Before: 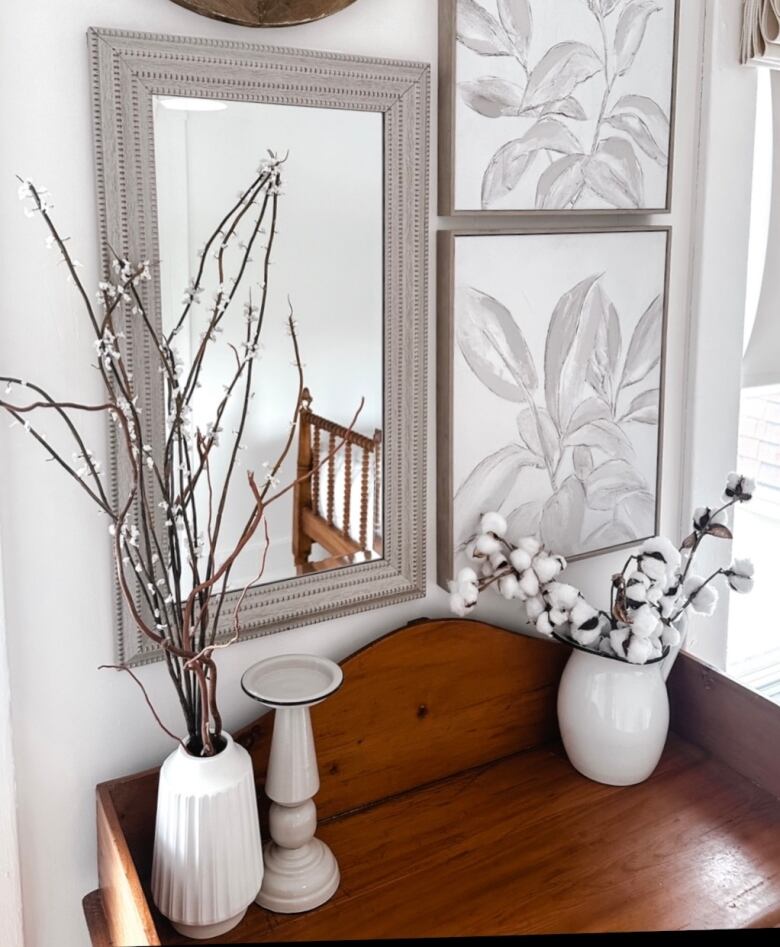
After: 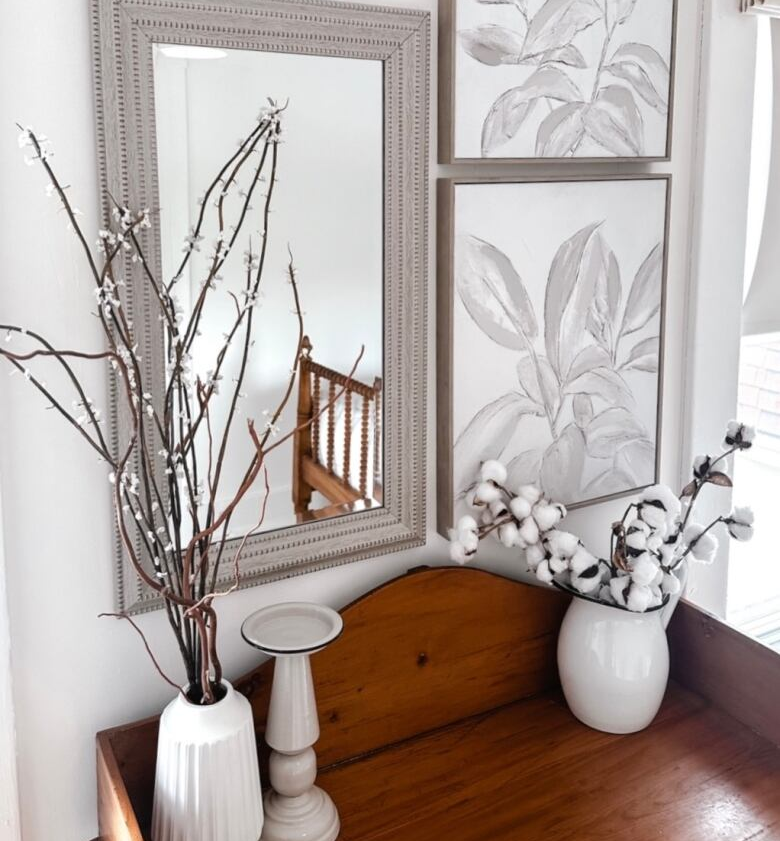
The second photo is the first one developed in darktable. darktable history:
crop and rotate: top 5.548%, bottom 5.59%
